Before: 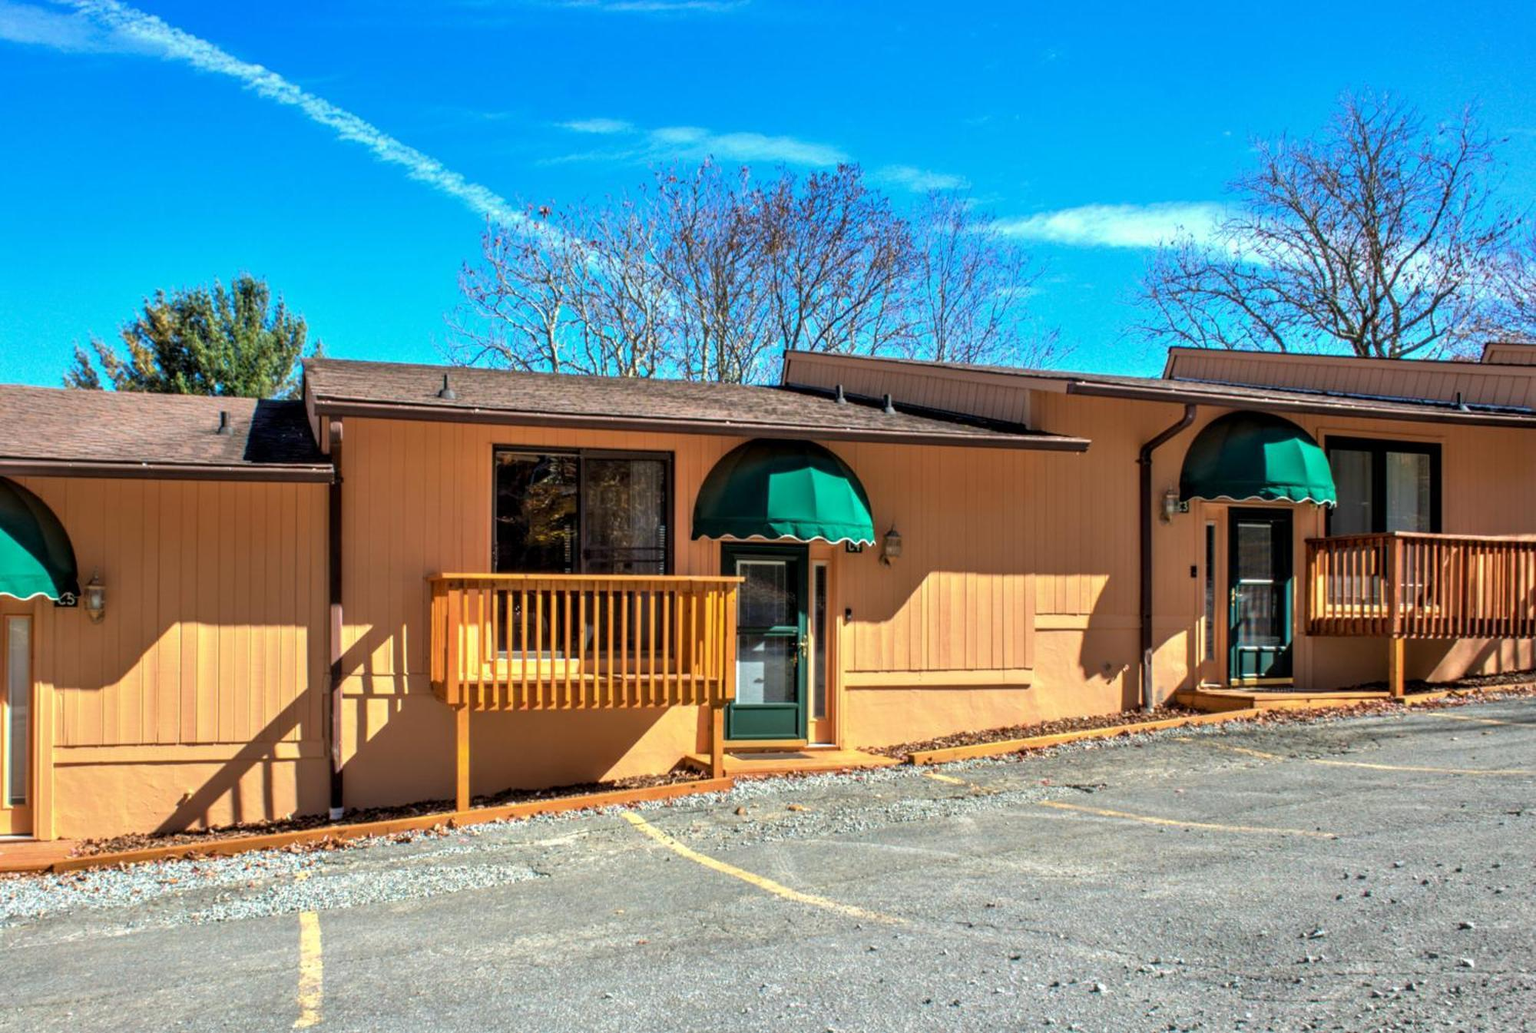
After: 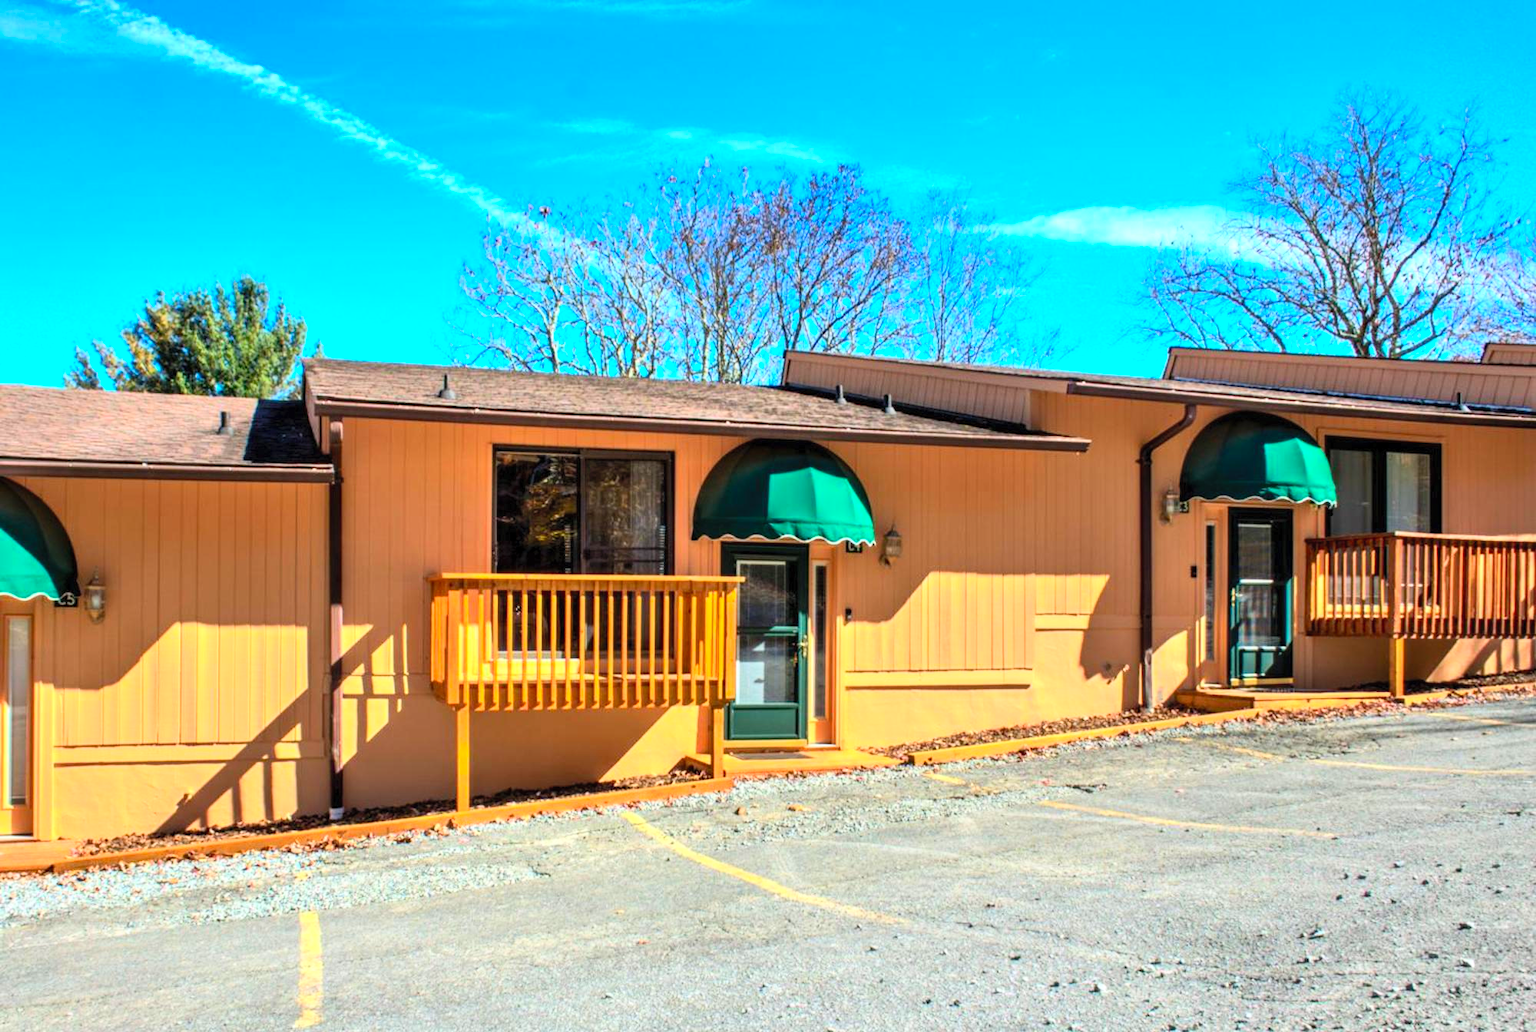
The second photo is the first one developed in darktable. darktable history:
contrast brightness saturation: contrast 0.238, brightness 0.258, saturation 0.374
